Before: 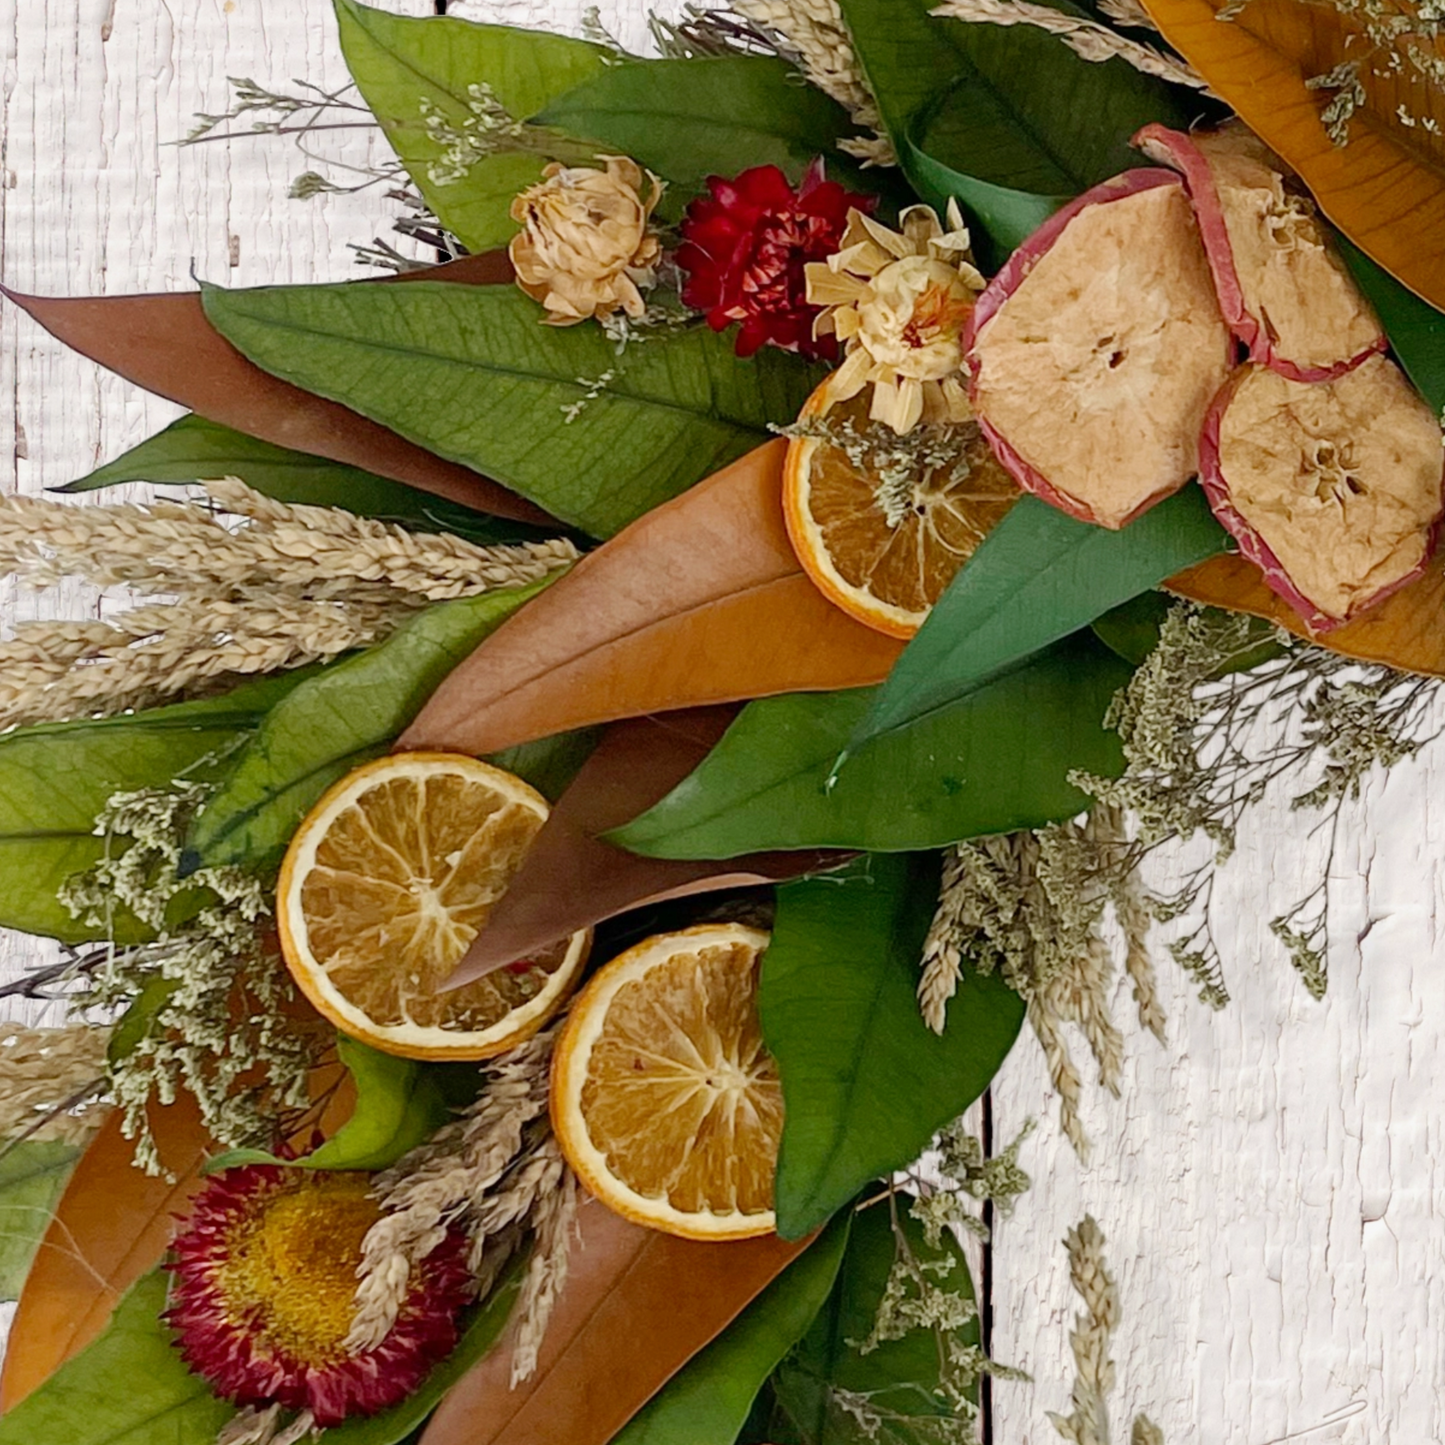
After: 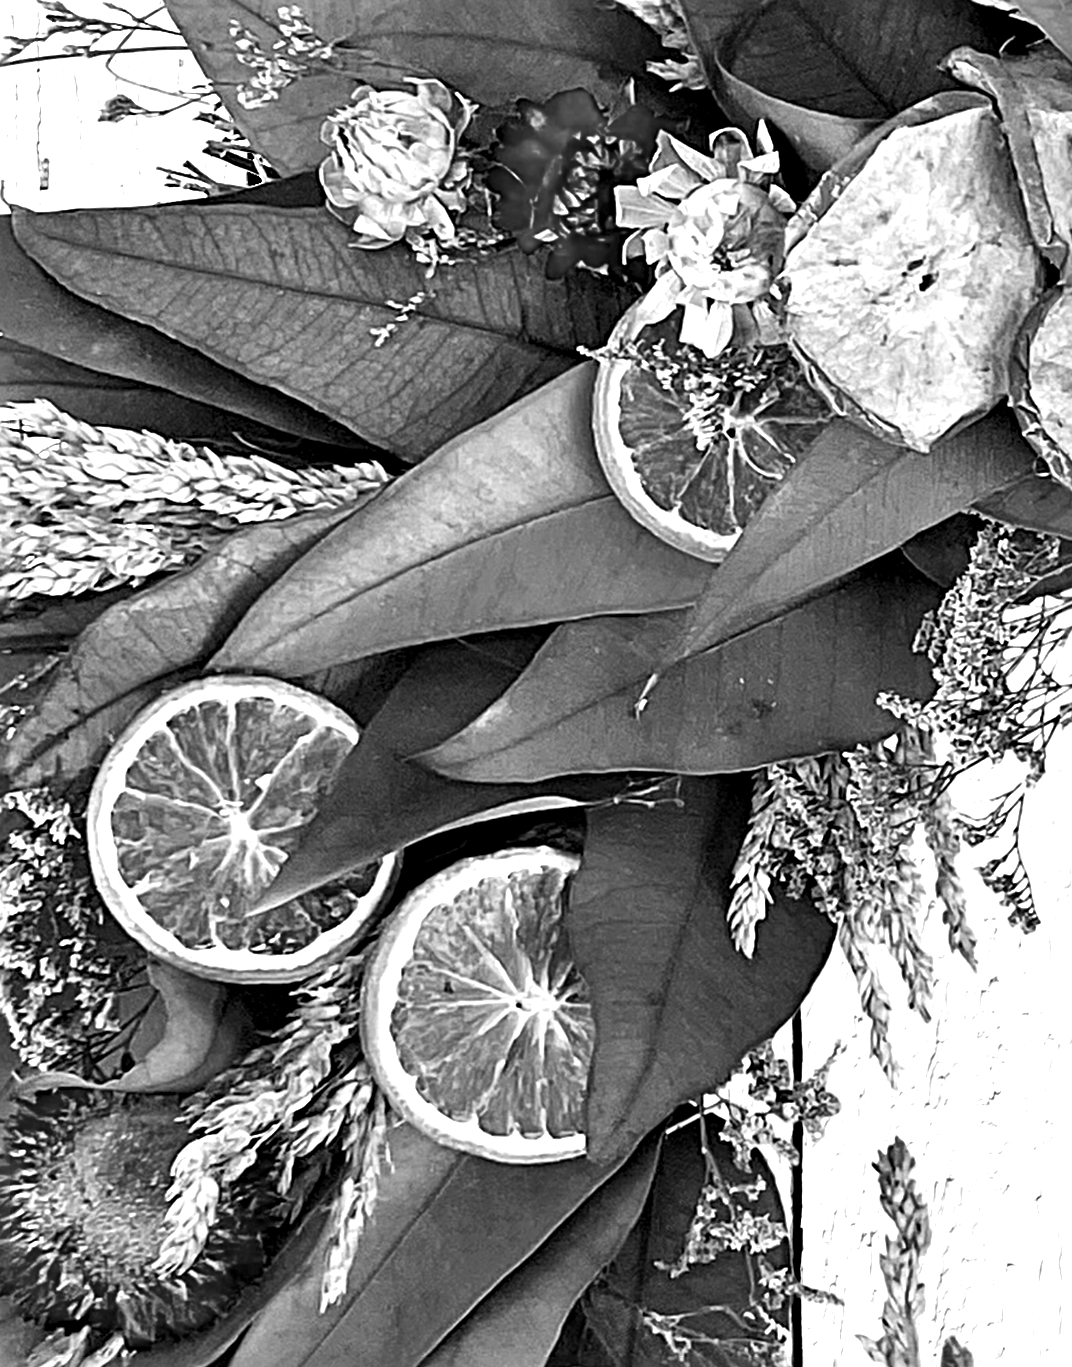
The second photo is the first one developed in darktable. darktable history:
exposure: black level correction -0.005, exposure 1 EV, compensate exposure bias true, compensate highlight preservation false
crop and rotate: left 13.218%, top 5.391%, right 12.567%
shadows and highlights: shadows 37.82, highlights -26.99, soften with gaussian
contrast equalizer: y [[0.6 ×6], [0.55 ×6], [0 ×6], [0 ×6], [0 ×6]]
color calibration: output gray [0.23, 0.37, 0.4, 0], illuminant as shot in camera, x 0.358, y 0.373, temperature 4628.91 K
velvia: on, module defaults
sharpen: radius 3.972
